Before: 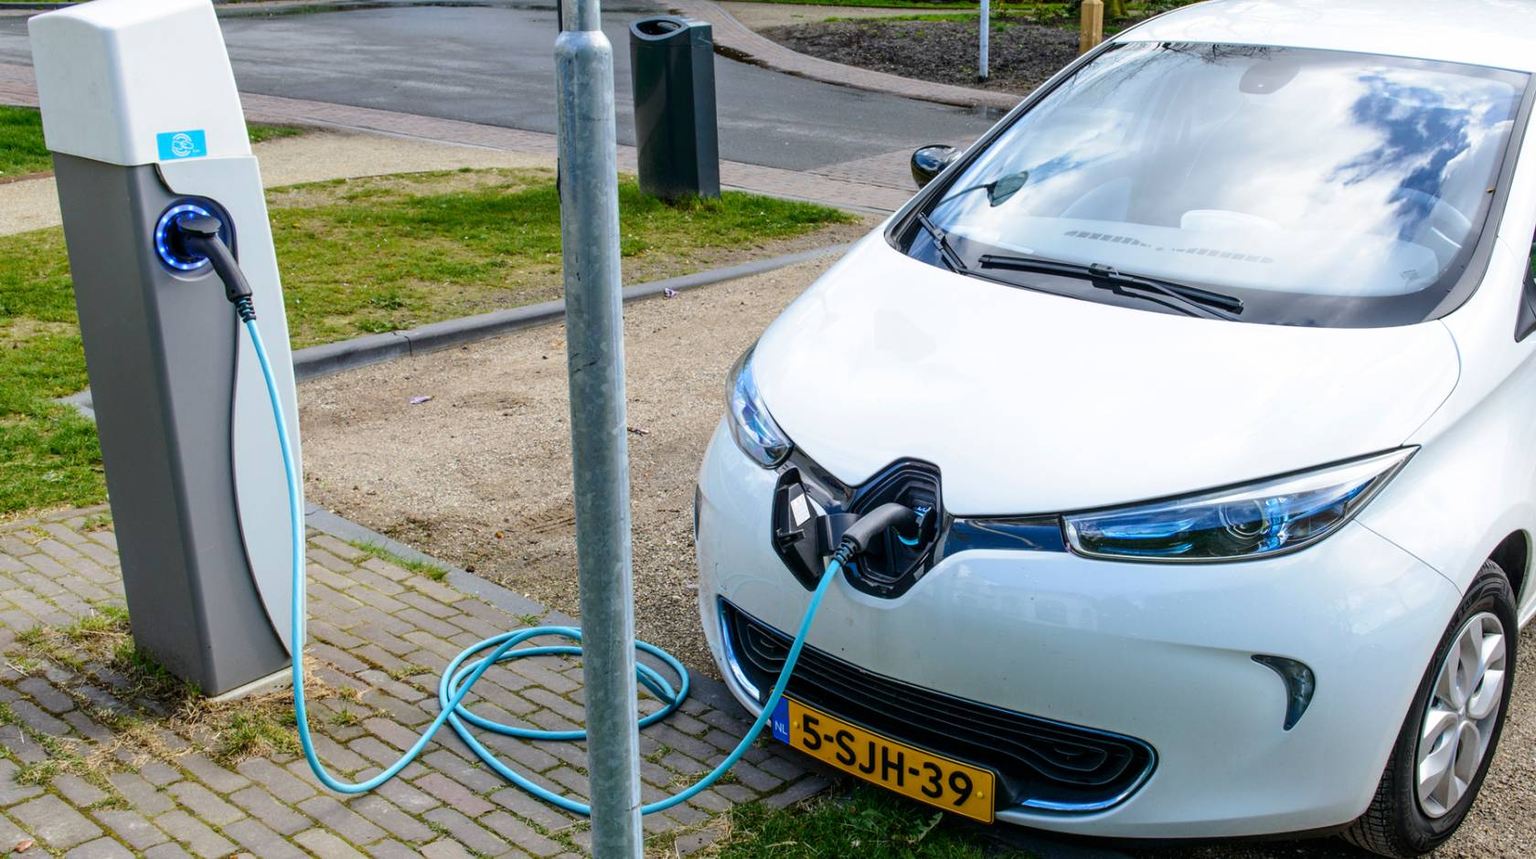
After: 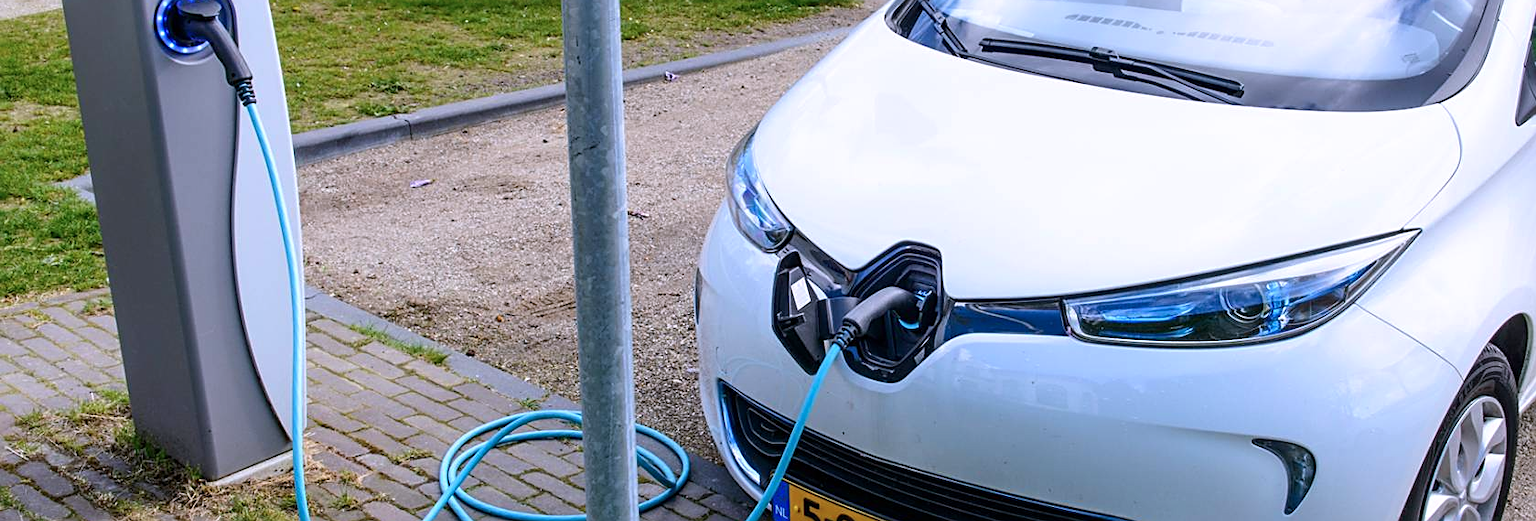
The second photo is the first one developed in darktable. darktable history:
color calibration: illuminant as shot in camera, x 0.363, y 0.385, temperature 4528.04 K
crop and rotate: top 25.357%, bottom 13.942%
sharpen: on, module defaults
